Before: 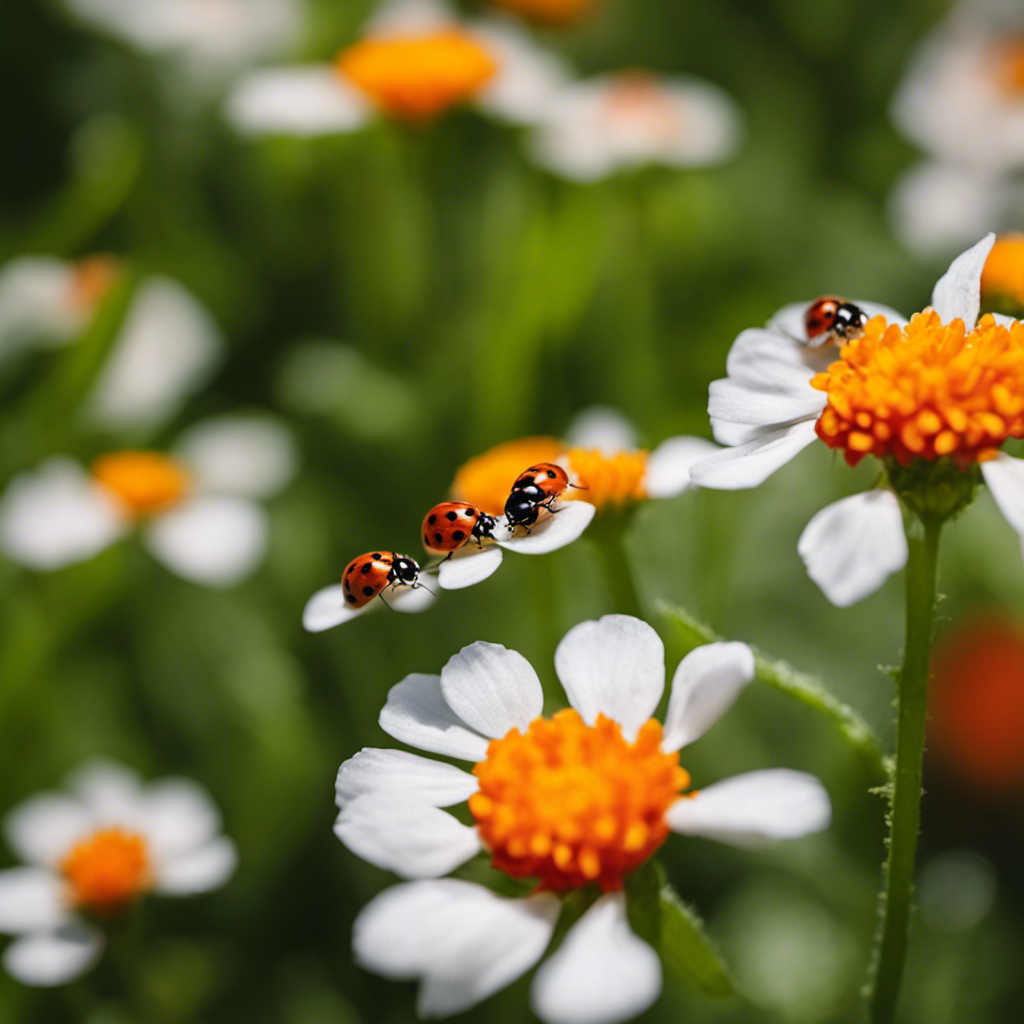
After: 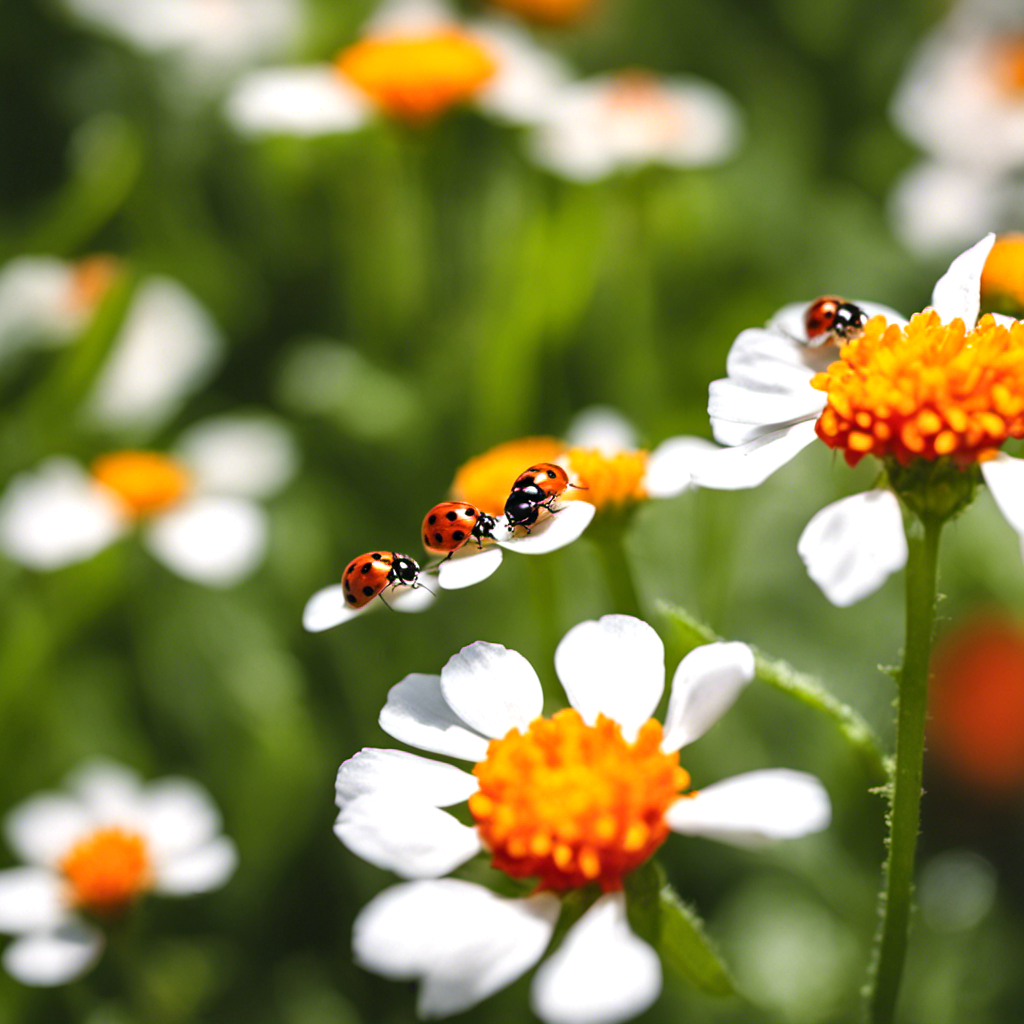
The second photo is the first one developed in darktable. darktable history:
shadows and highlights: shadows 37.7, highlights -27.1, soften with gaussian
exposure: exposure 0.569 EV, compensate exposure bias true, compensate highlight preservation false
